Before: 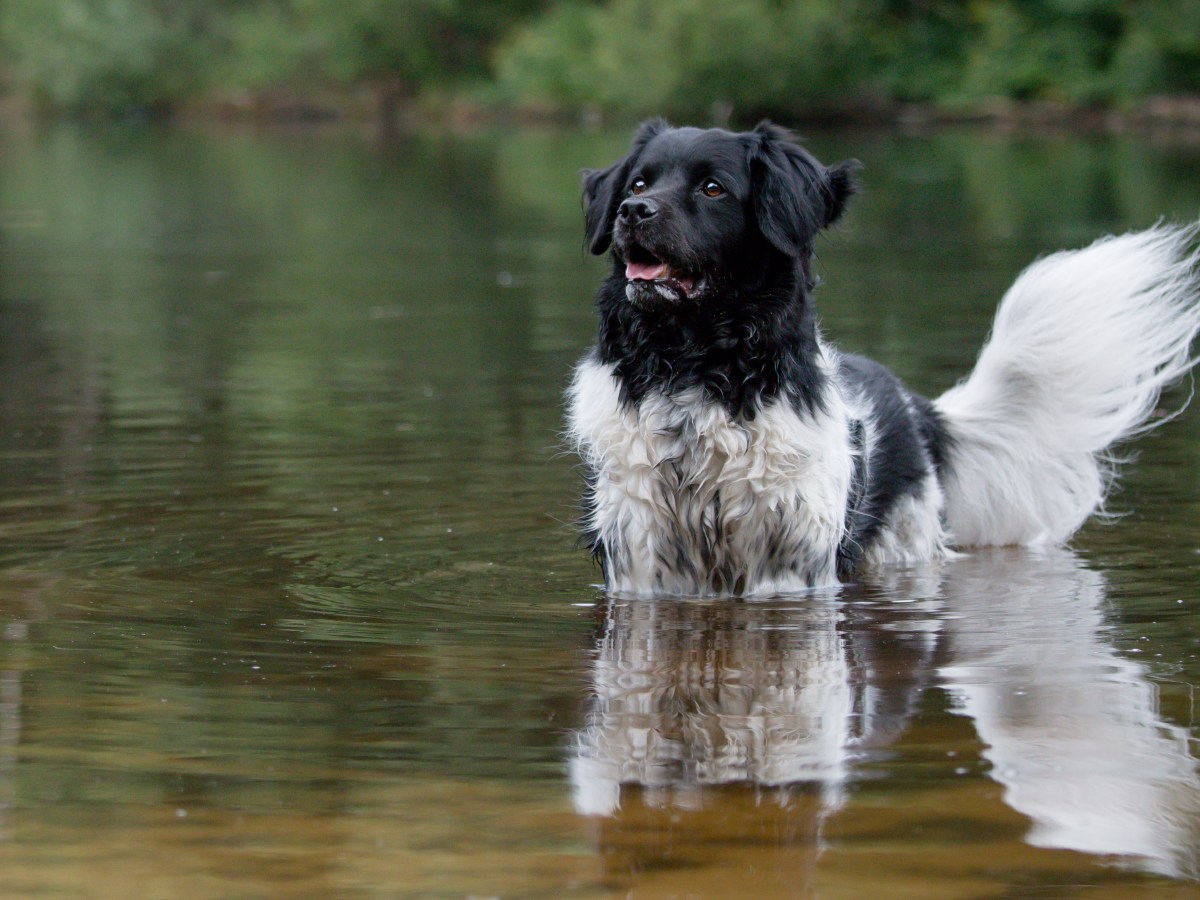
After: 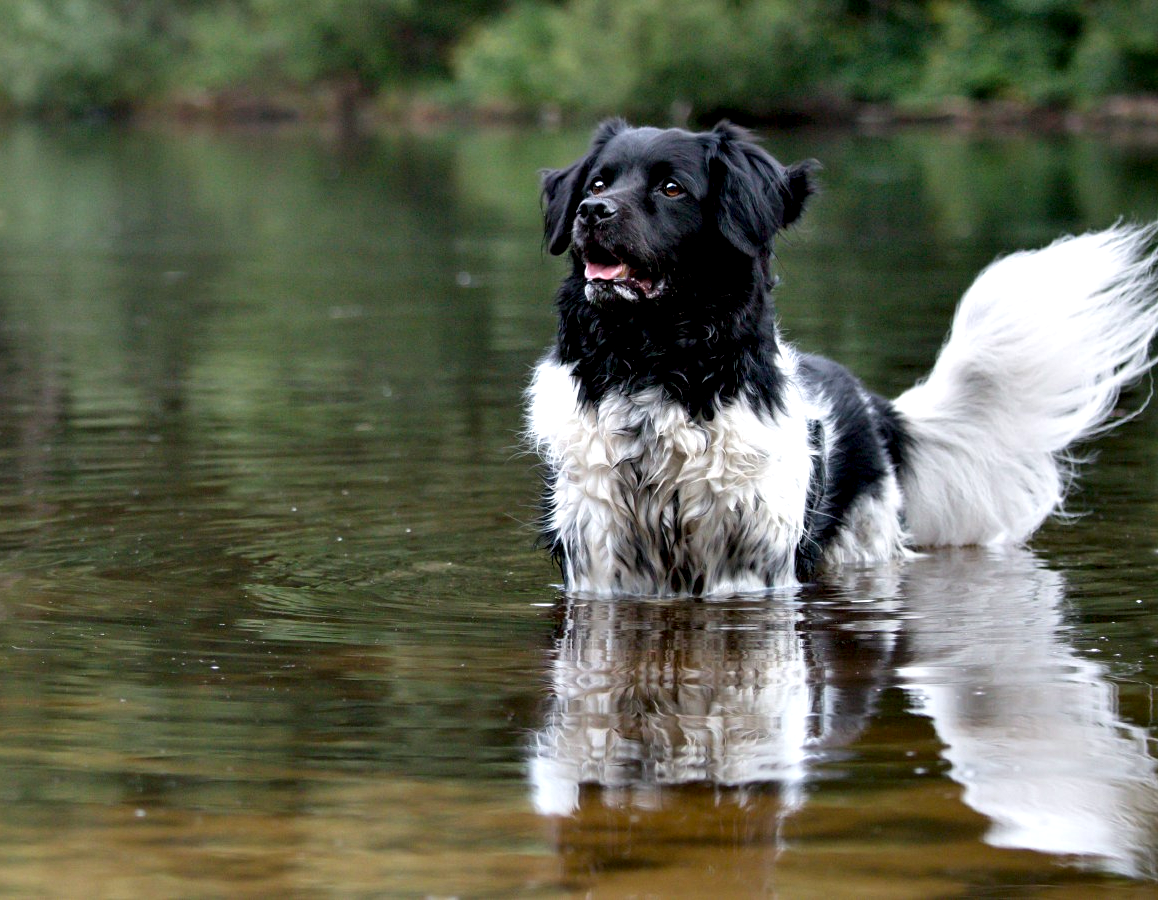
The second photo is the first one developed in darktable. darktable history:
contrast equalizer: octaves 7, y [[0.6 ×6], [0.55 ×6], [0 ×6], [0 ×6], [0 ×6]]
crop and rotate: left 3.433%
